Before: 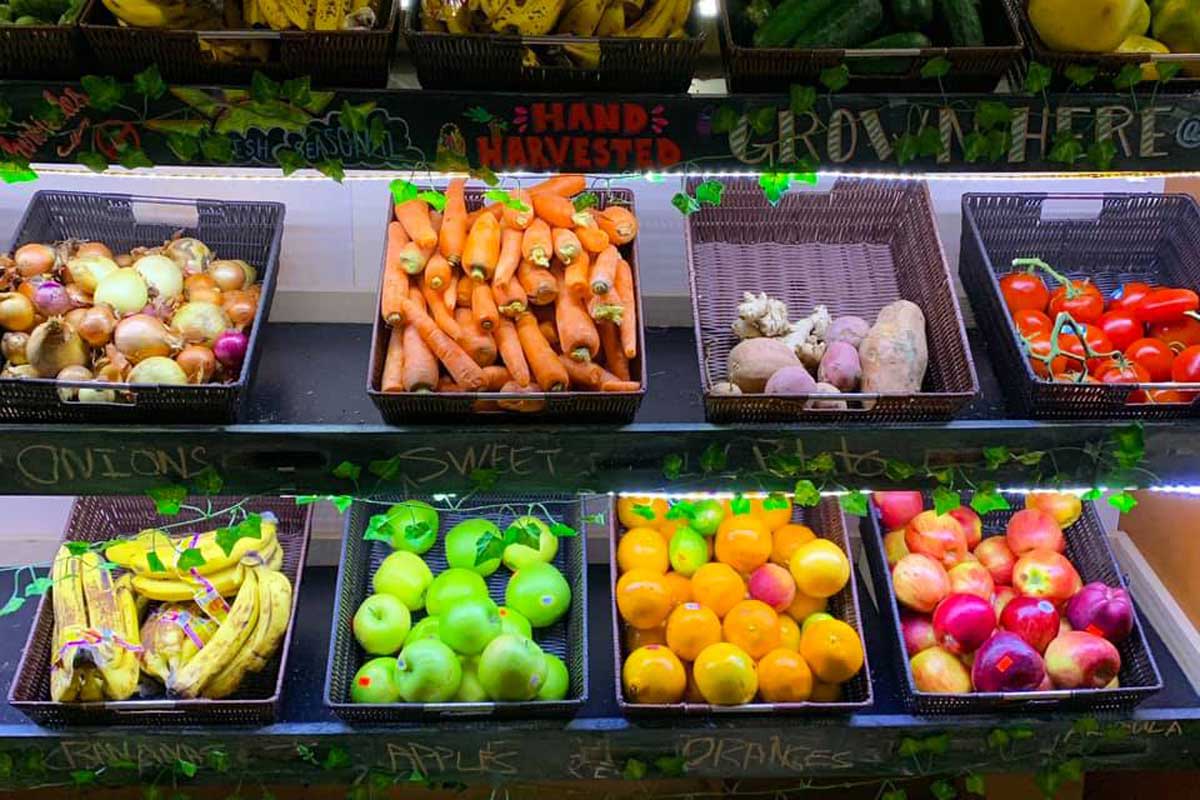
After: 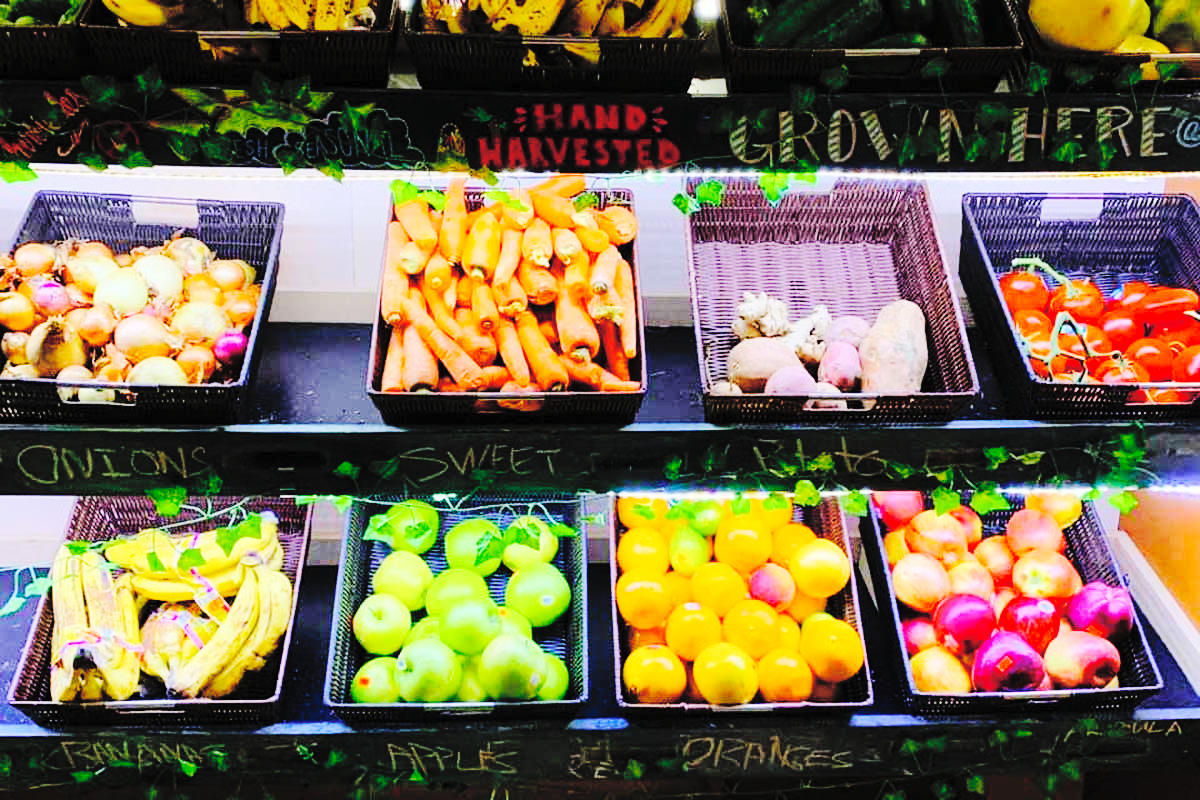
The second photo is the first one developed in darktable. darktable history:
exposure: exposure -0.046 EV, compensate exposure bias true, compensate highlight preservation false
contrast brightness saturation: brightness 0.288
base curve: curves: ch0 [(0, 0) (0.036, 0.01) (0.123, 0.254) (0.258, 0.504) (0.507, 0.748) (1, 1)], preserve colors none
